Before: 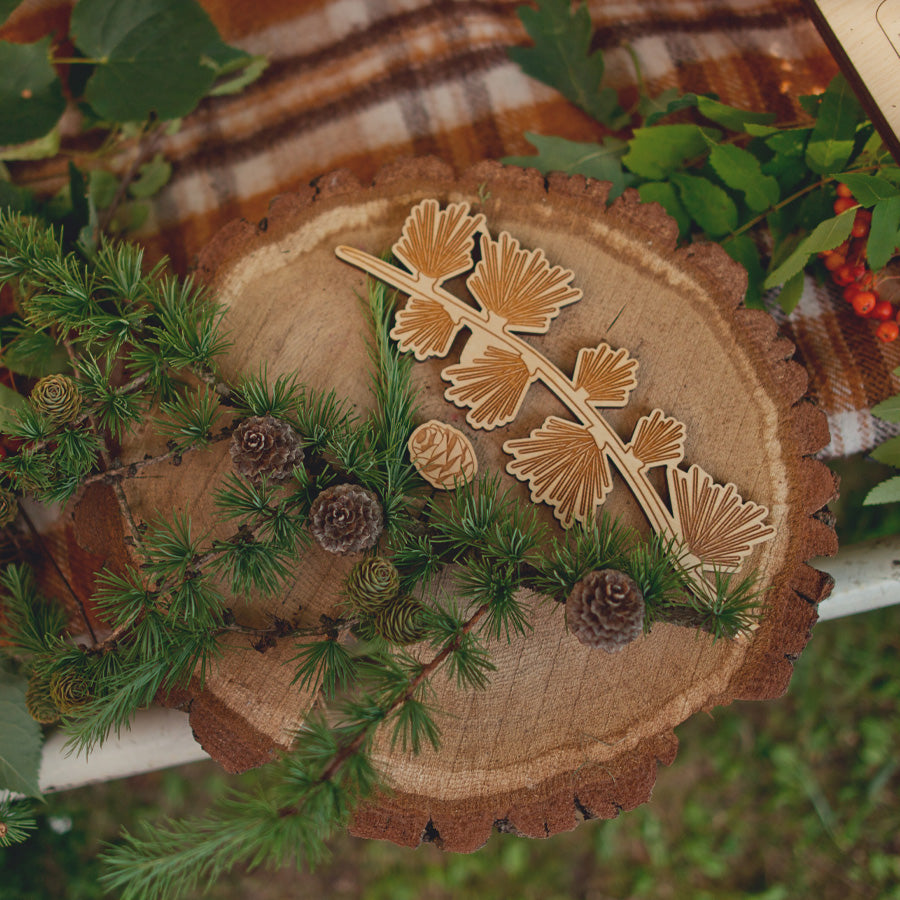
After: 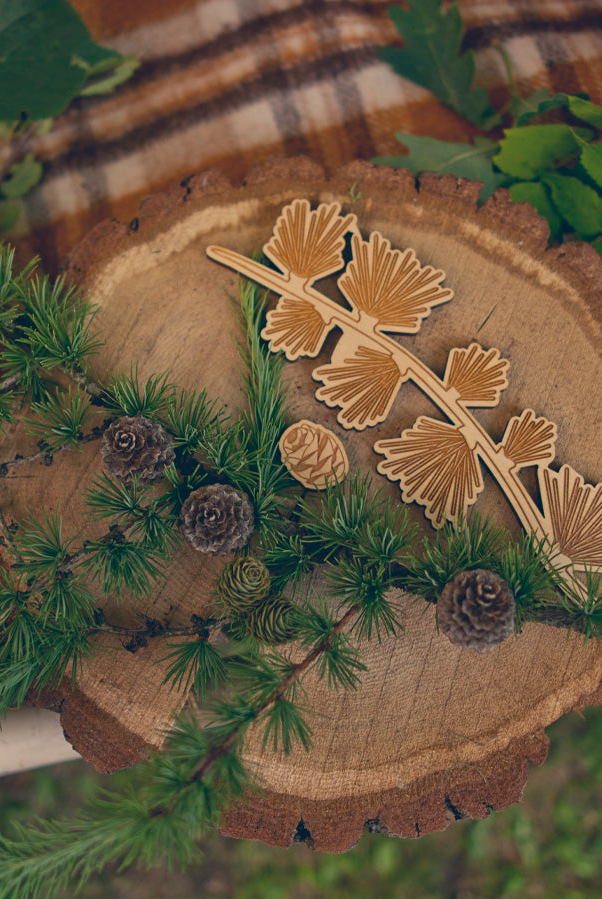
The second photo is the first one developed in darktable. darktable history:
crop and rotate: left 14.411%, right 18.595%
color correction: highlights a* 10.36, highlights b* 13.99, shadows a* -9.57, shadows b* -15.11
